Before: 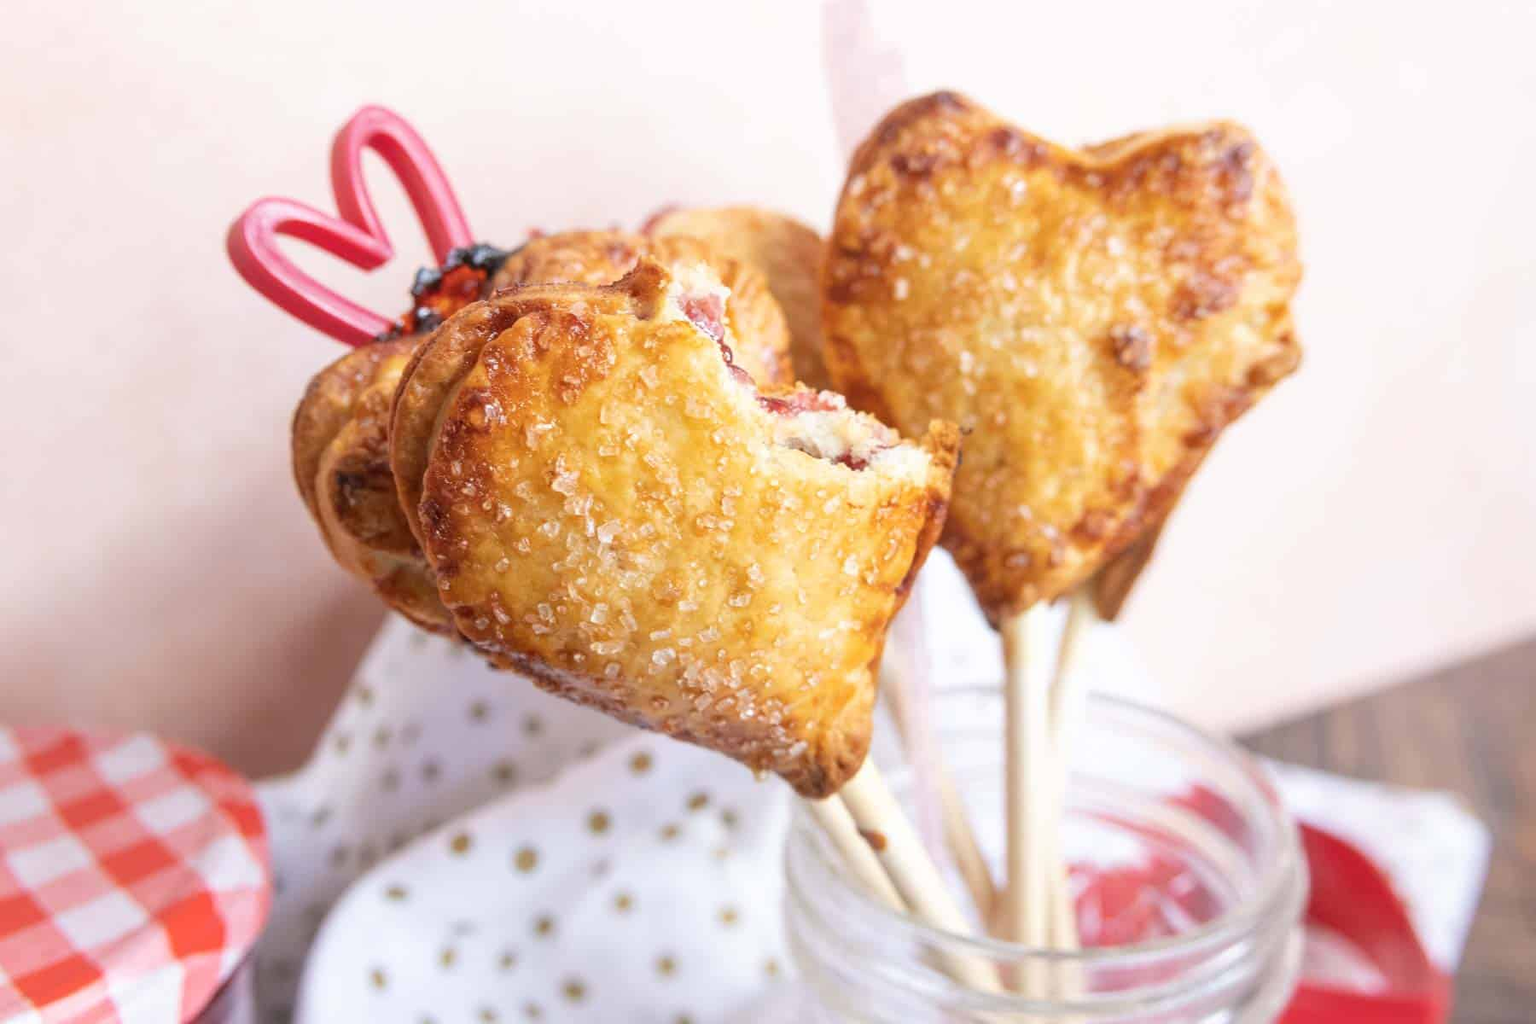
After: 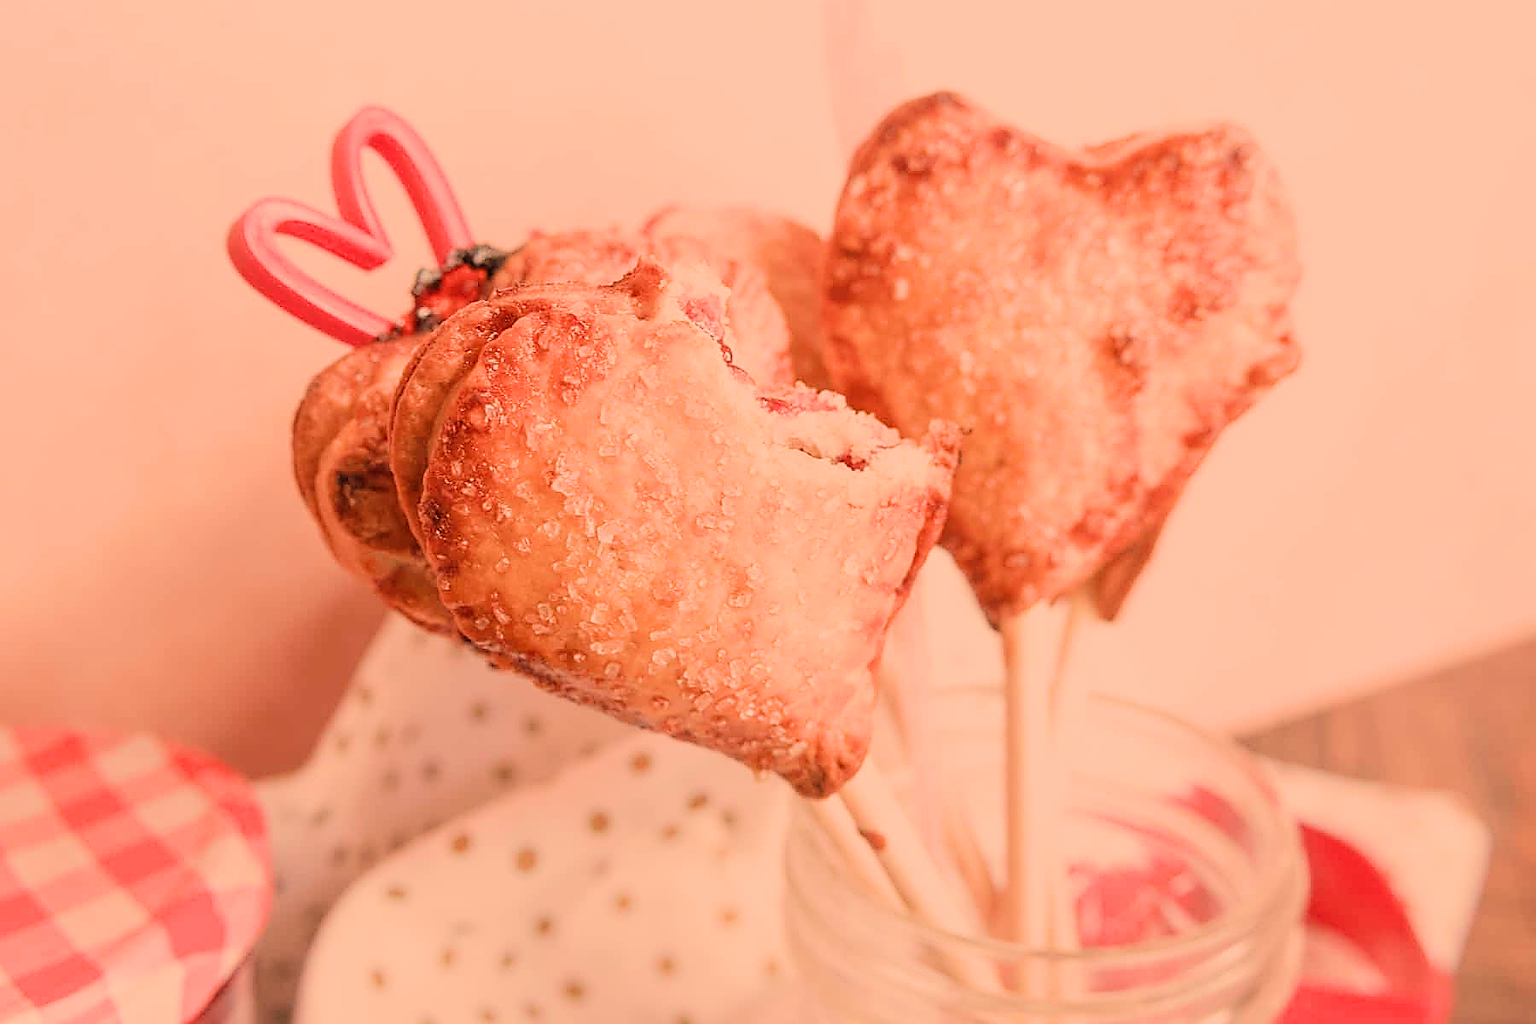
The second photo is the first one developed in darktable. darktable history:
filmic rgb: black relative exposure -7.65 EV, white relative exposure 4.56 EV, hardness 3.61
sharpen: radius 1.4, amount 1.25, threshold 0.7
white balance: red 1.467, blue 0.684
